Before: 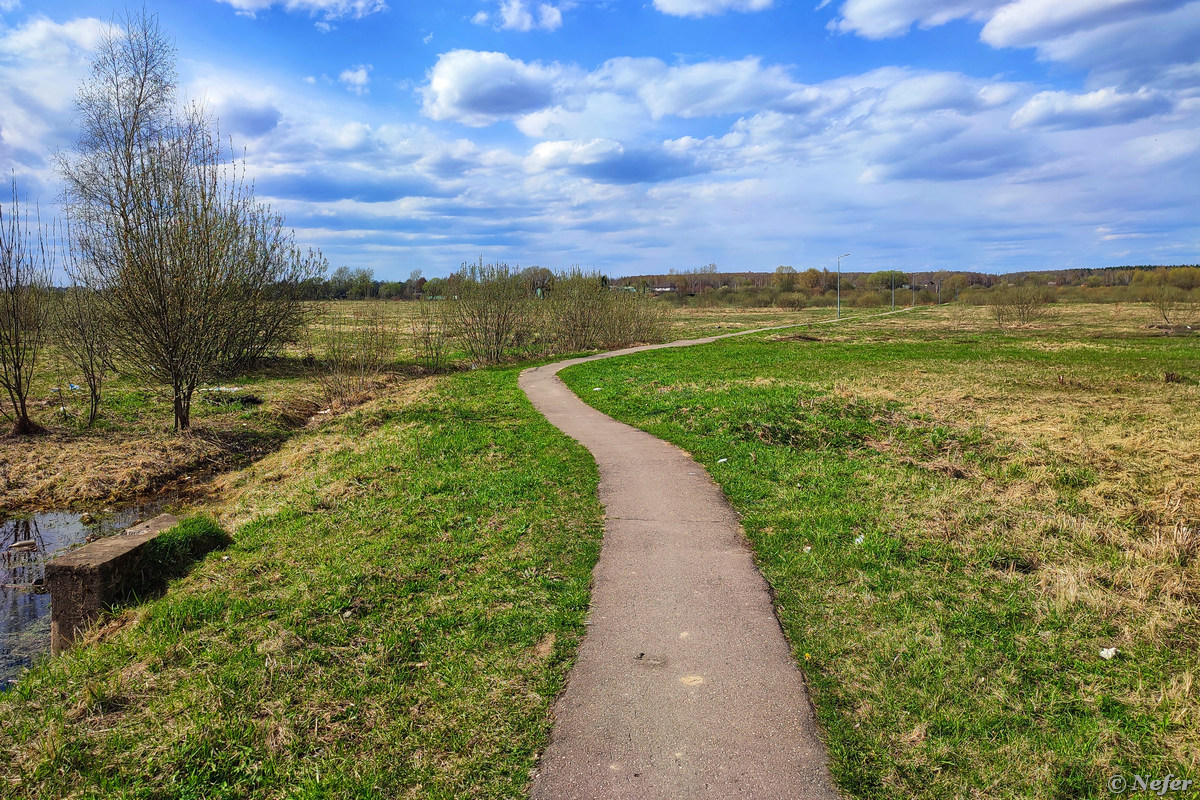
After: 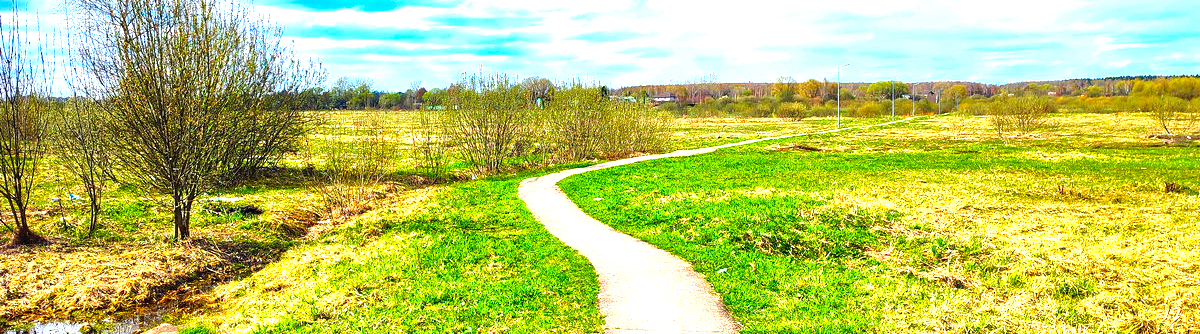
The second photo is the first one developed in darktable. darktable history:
color balance rgb: perceptual saturation grading › global saturation 35%, perceptual saturation grading › highlights -30%, perceptual saturation grading › shadows 35%, perceptual brilliance grading › global brilliance 3%, perceptual brilliance grading › highlights -3%, perceptual brilliance grading › shadows 3%
white balance: red 0.978, blue 0.999
graduated density: on, module defaults
levels: levels [0, 0.281, 0.562]
crop and rotate: top 23.84%, bottom 34.294%
